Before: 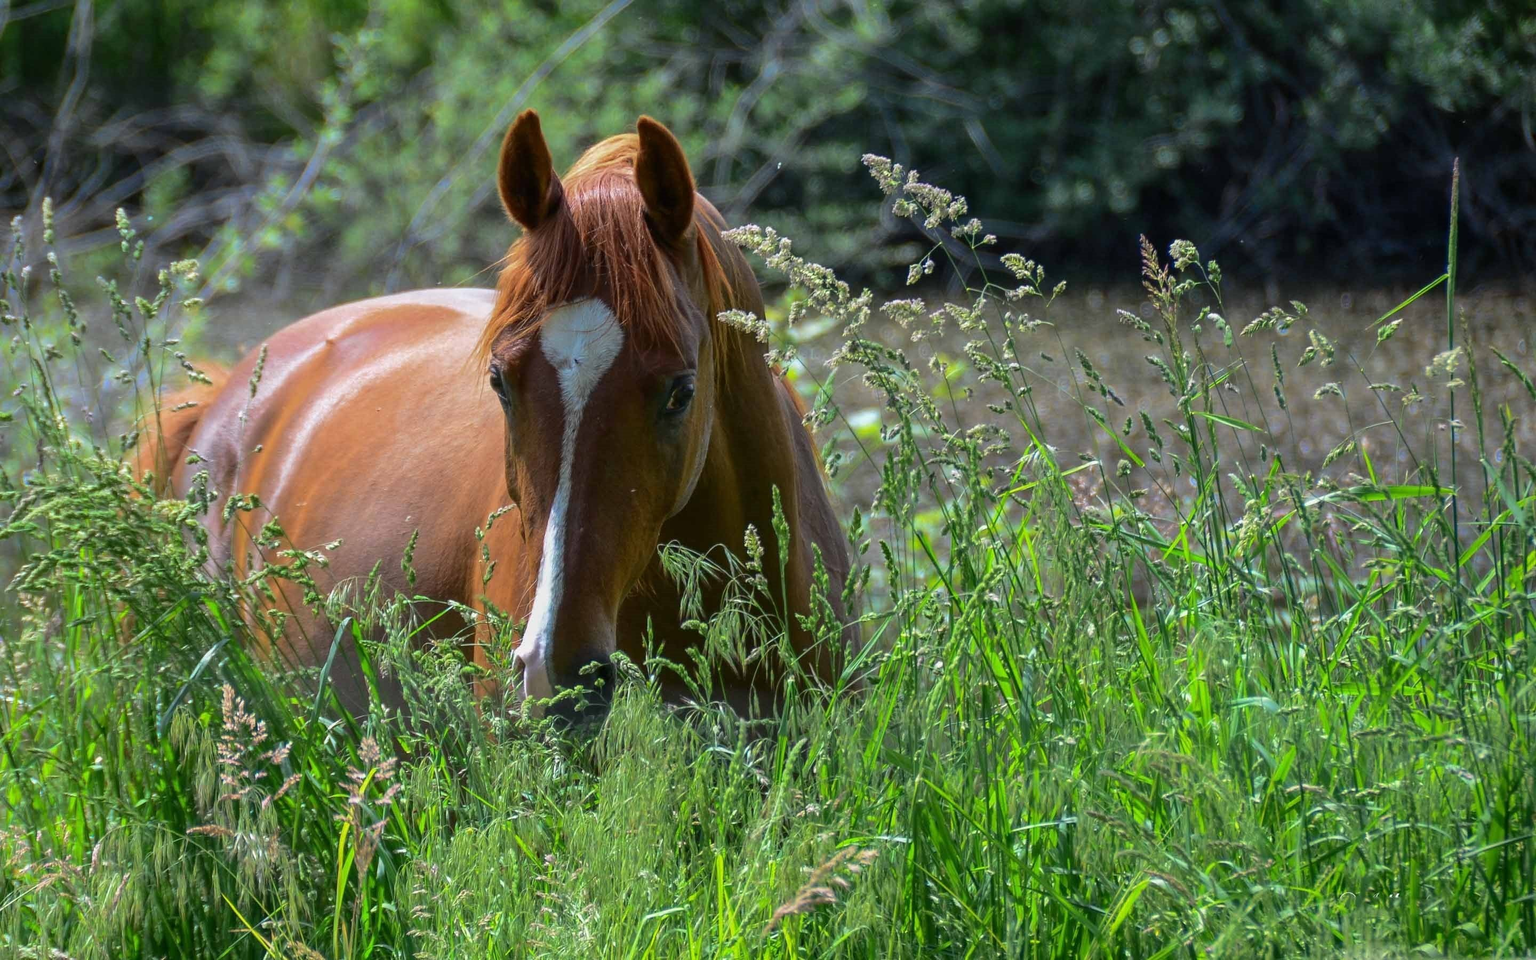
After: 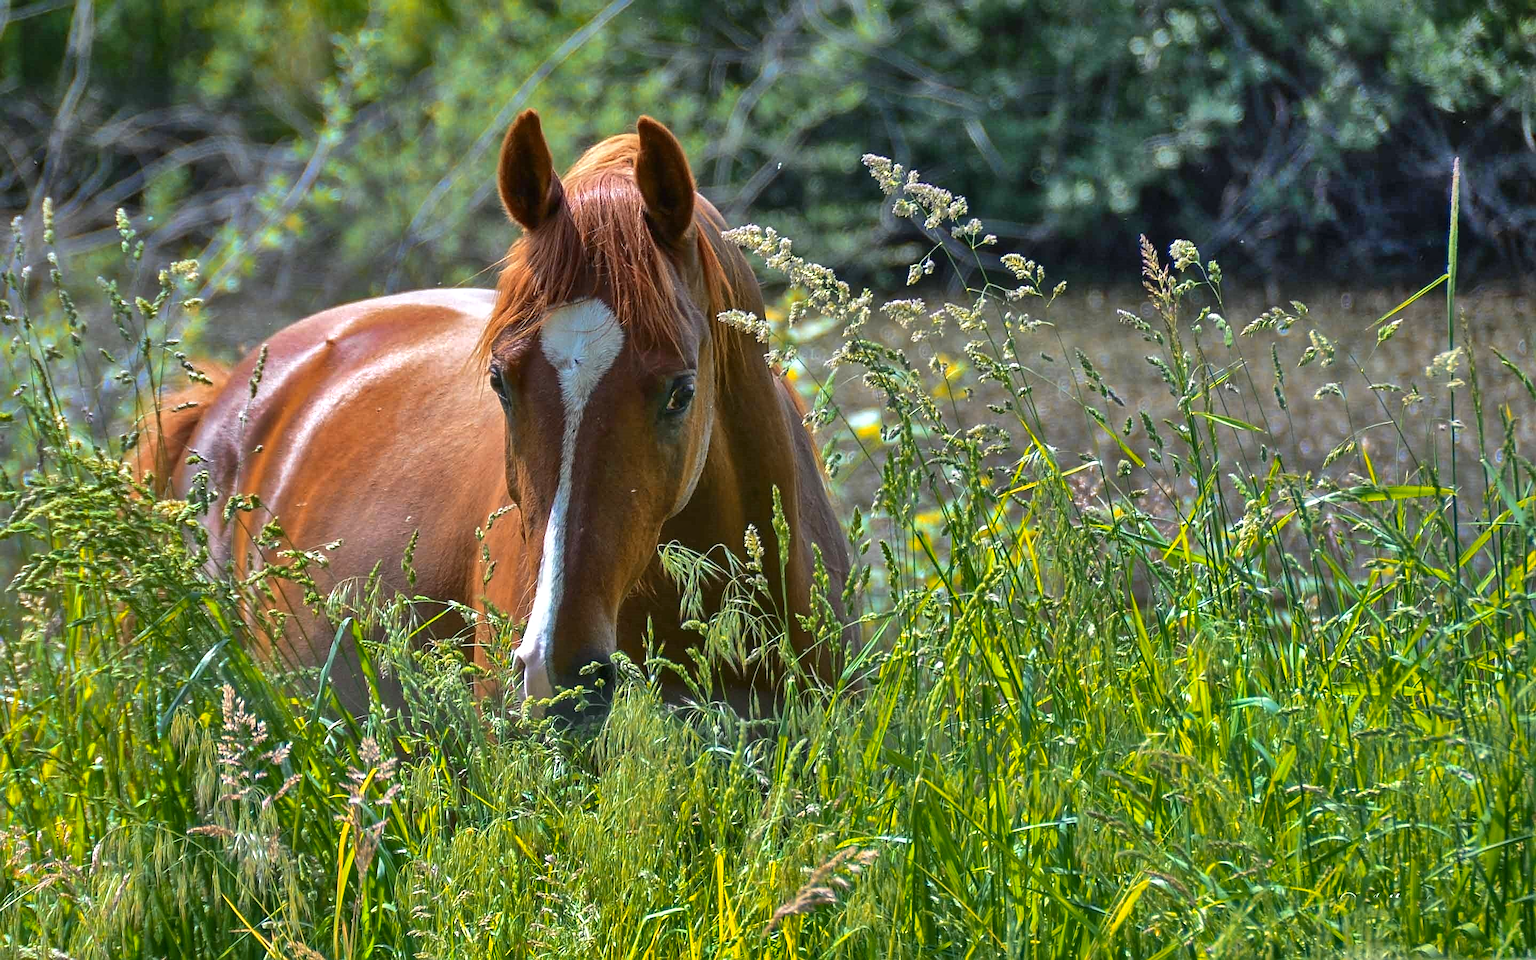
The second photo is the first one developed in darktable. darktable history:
shadows and highlights: shadows 80.73, white point adjustment -9.07, highlights -61.46, soften with gaussian
exposure: black level correction 0, exposure 0.7 EV, compensate exposure bias true, compensate highlight preservation false
sharpen: on, module defaults
color zones: curves: ch2 [(0, 0.5) (0.143, 0.5) (0.286, 0.416) (0.429, 0.5) (0.571, 0.5) (0.714, 0.5) (0.857, 0.5) (1, 0.5)]
